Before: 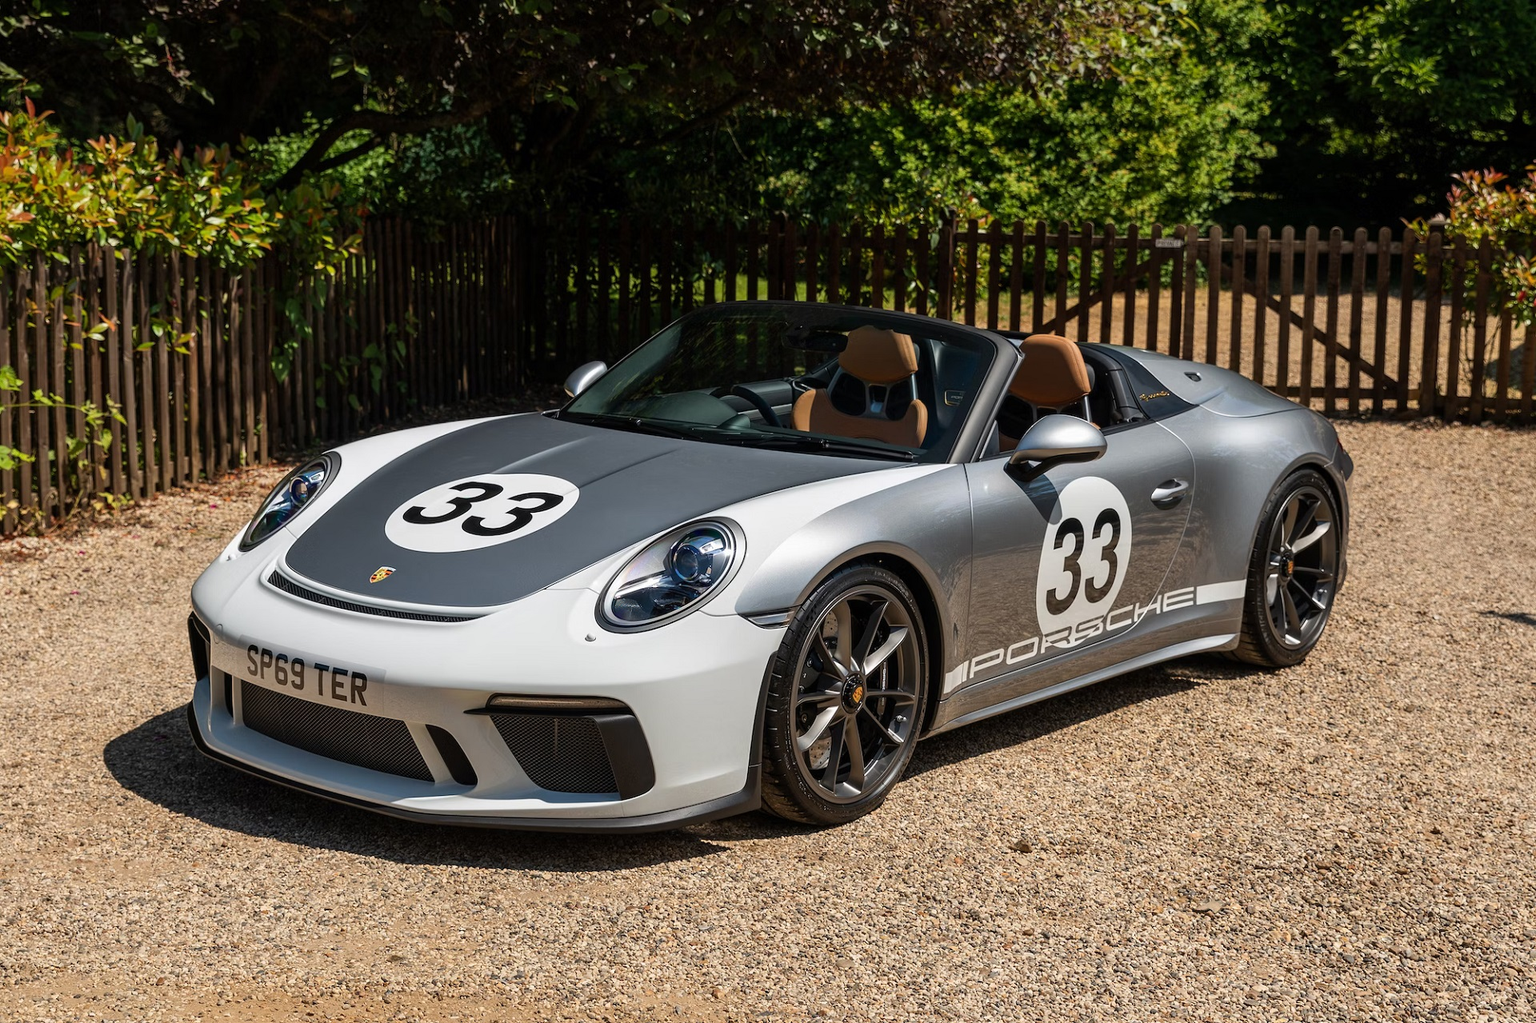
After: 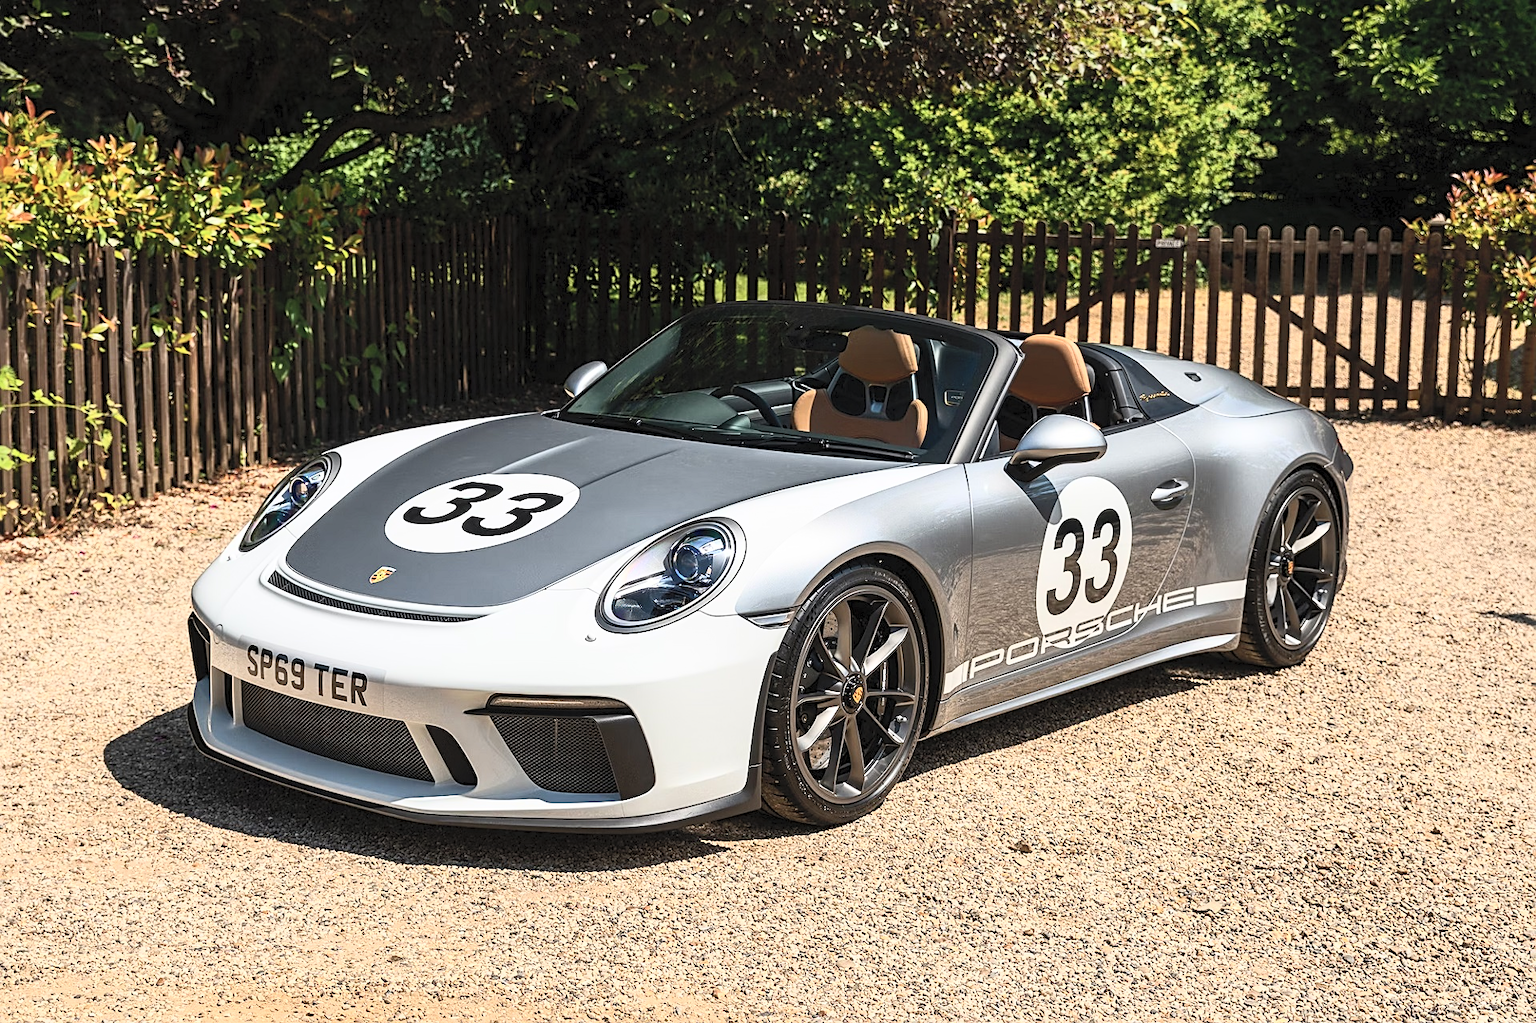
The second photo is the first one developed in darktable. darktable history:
sharpen: on, module defaults
contrast brightness saturation: contrast 0.393, brightness 0.536
